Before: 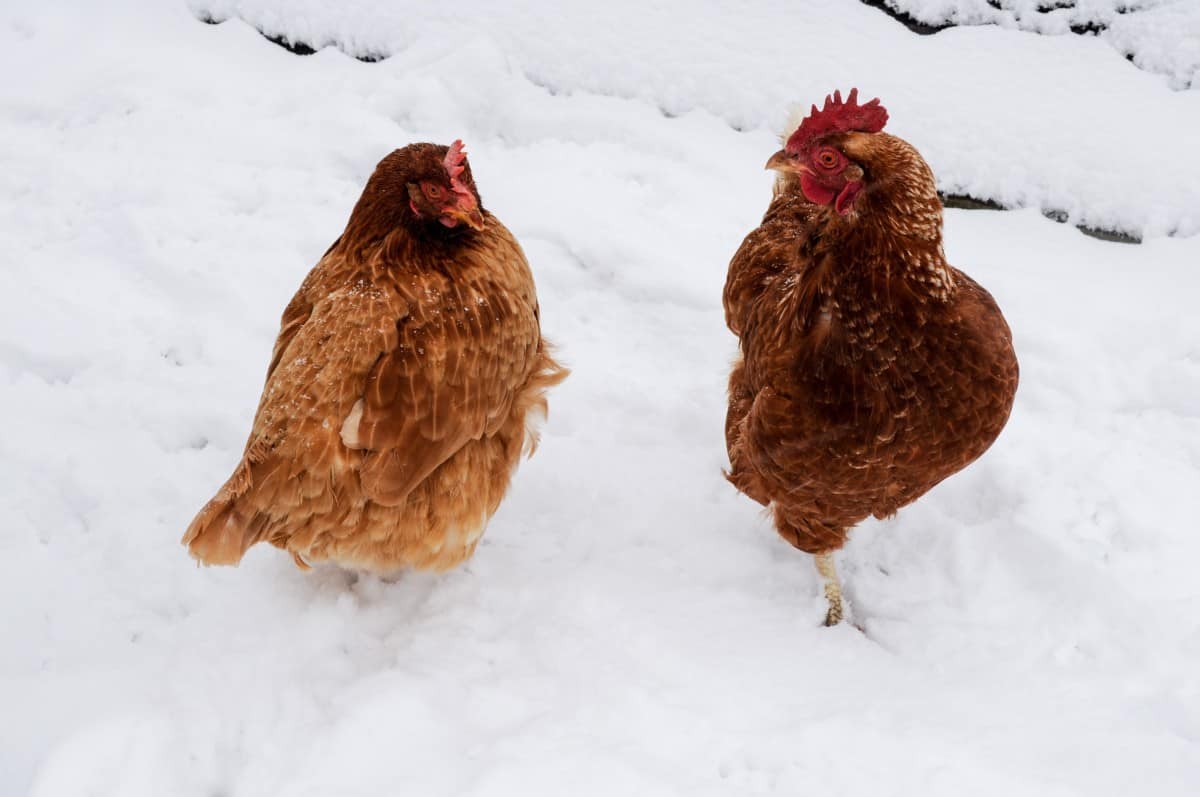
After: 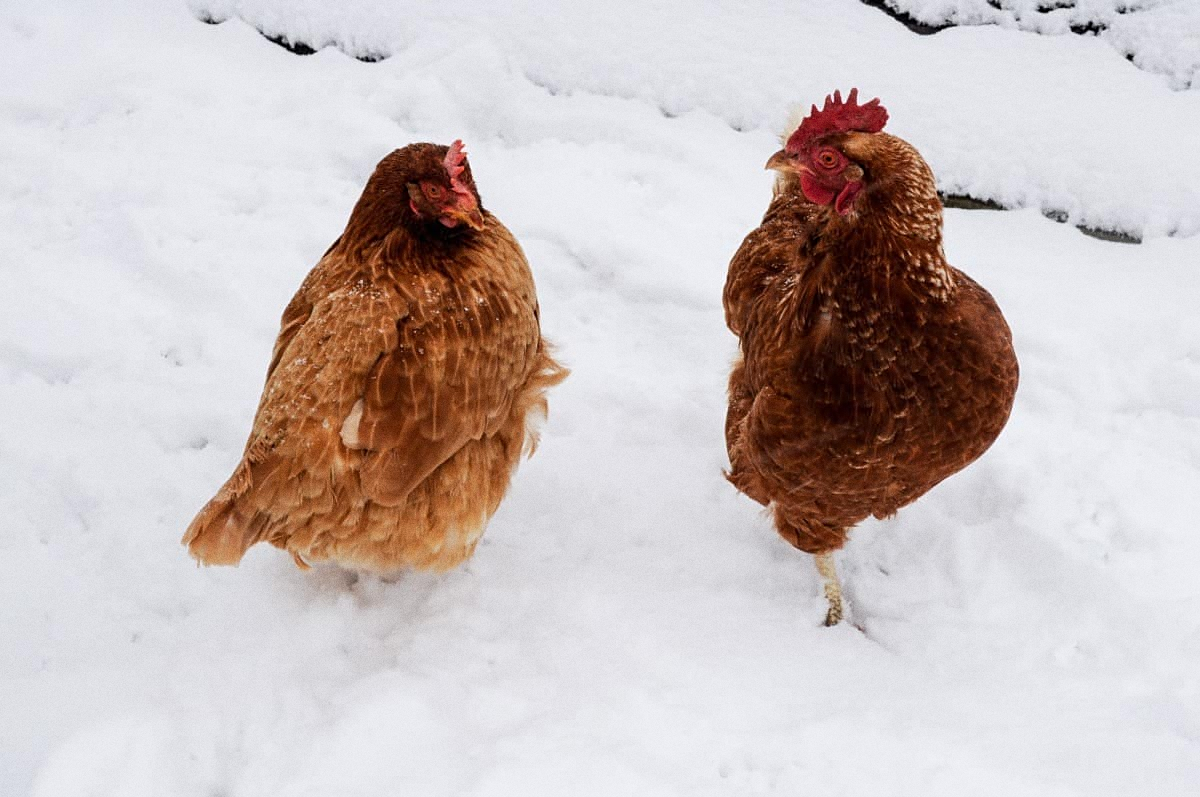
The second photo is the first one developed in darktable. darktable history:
sharpen: amount 0.2
grain: coarseness 0.09 ISO
